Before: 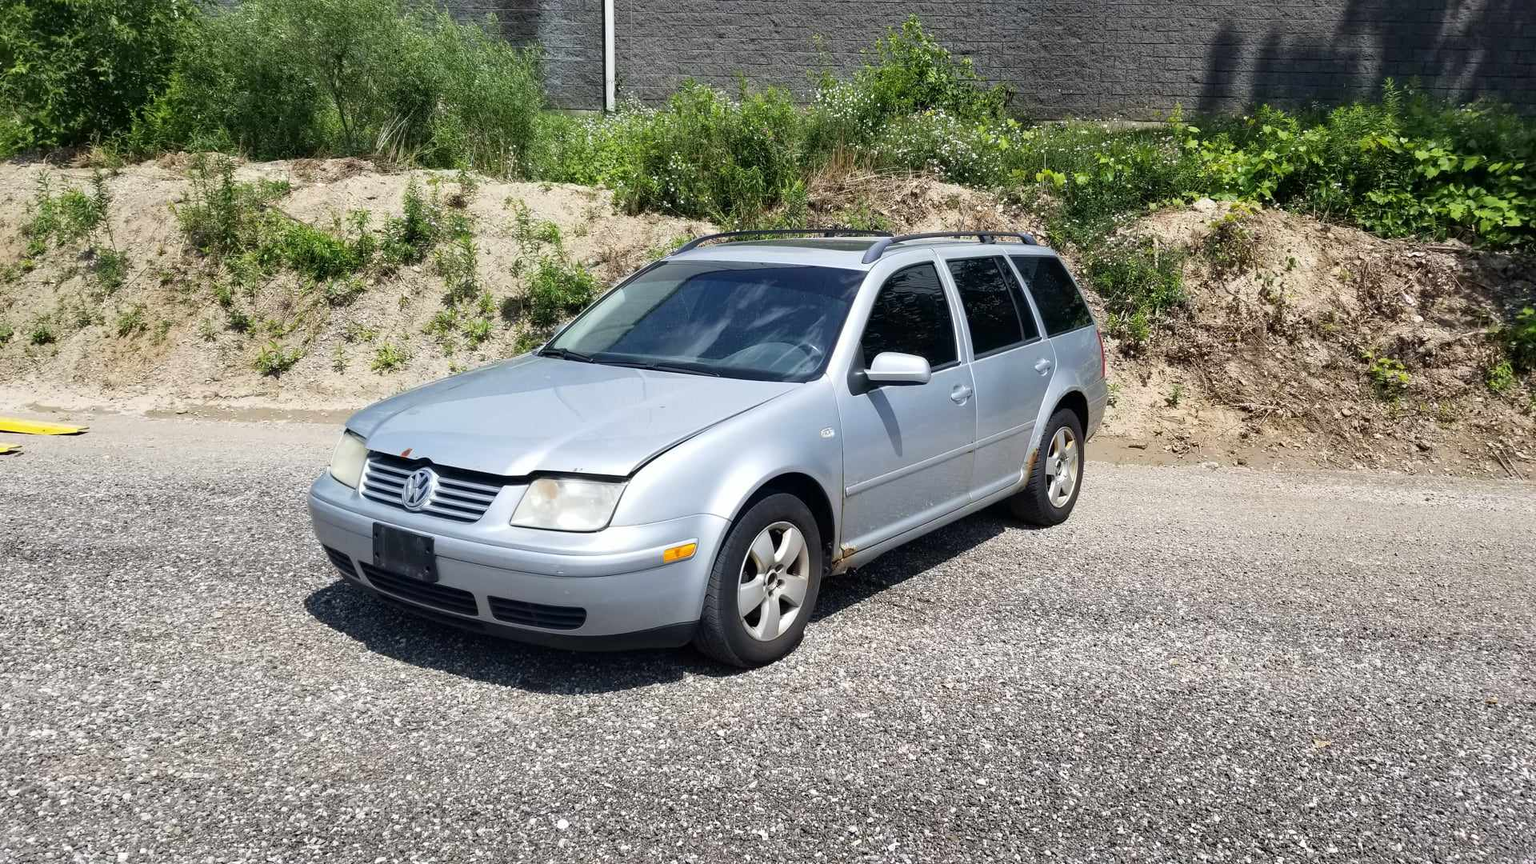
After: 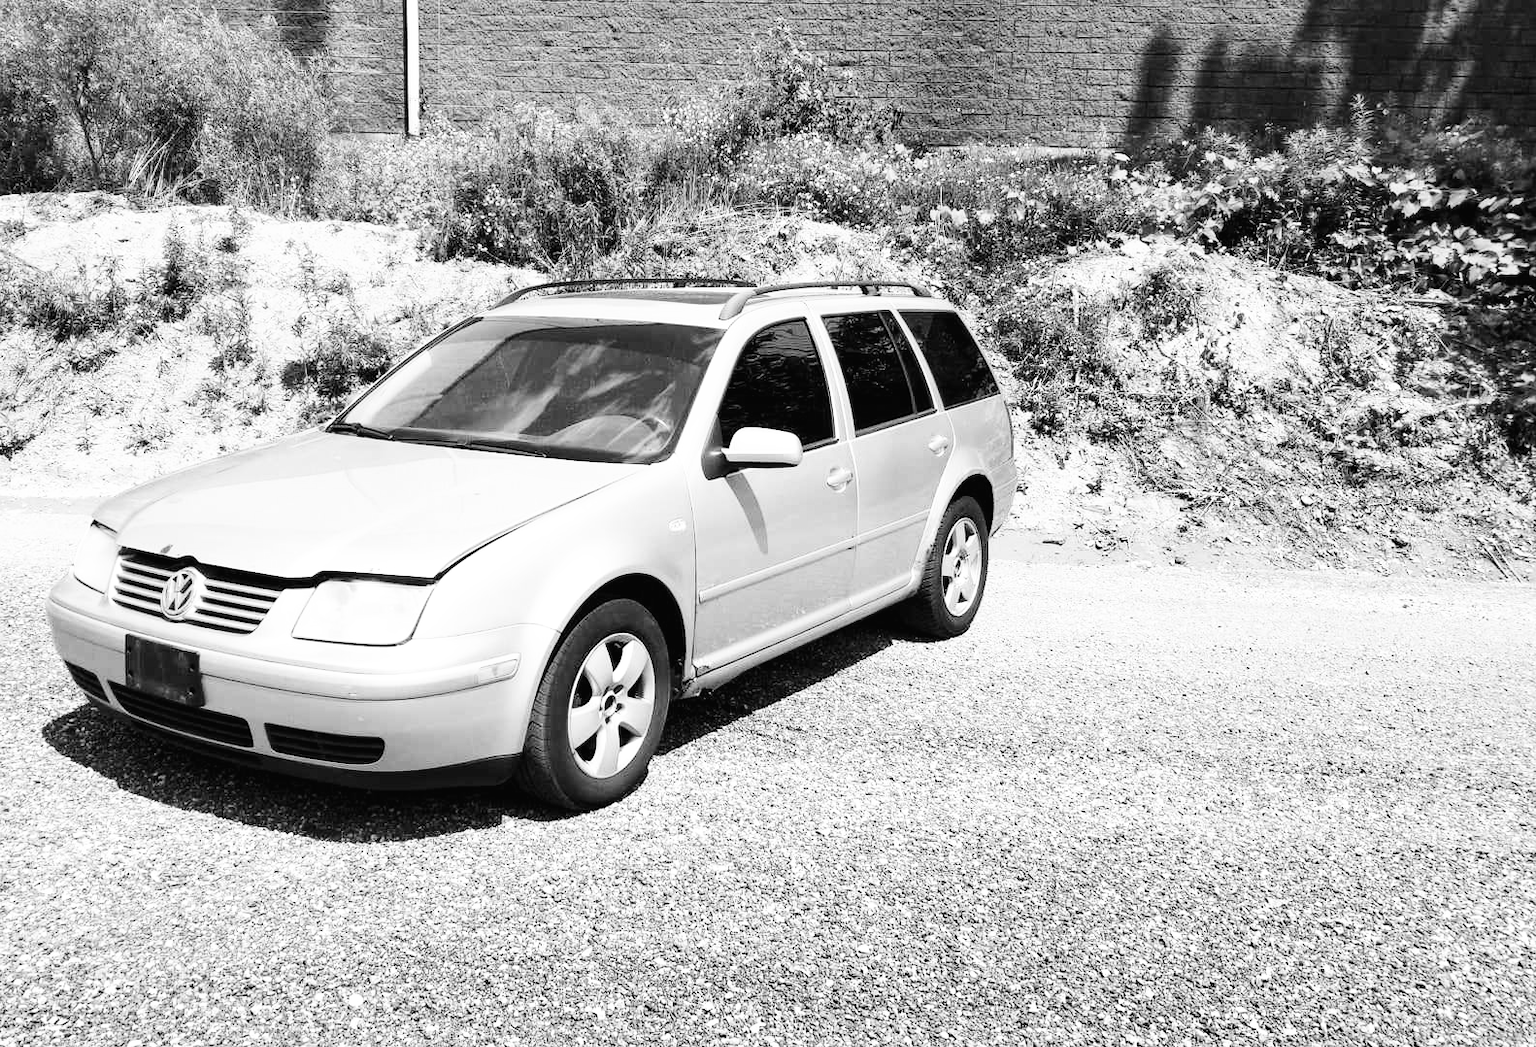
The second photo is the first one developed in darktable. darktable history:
monochrome: a 2.21, b -1.33, size 2.2
crop: left 17.582%, bottom 0.031%
base curve: curves: ch0 [(0, 0.003) (0.001, 0.002) (0.006, 0.004) (0.02, 0.022) (0.048, 0.086) (0.094, 0.234) (0.162, 0.431) (0.258, 0.629) (0.385, 0.8) (0.548, 0.918) (0.751, 0.988) (1, 1)], preserve colors none
